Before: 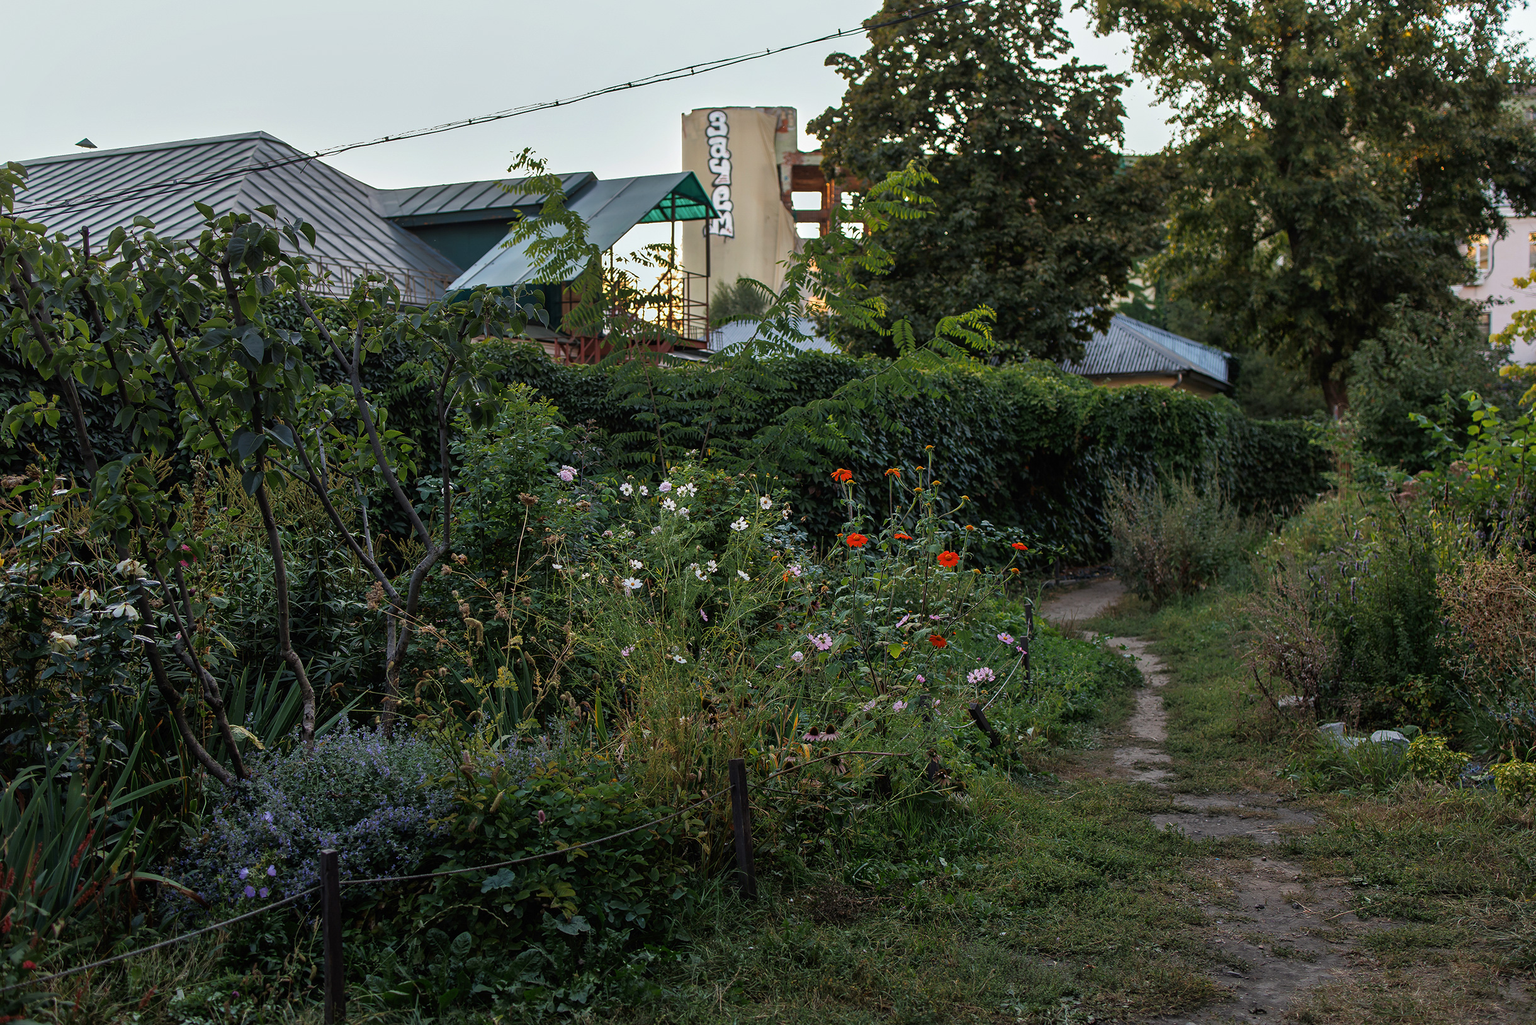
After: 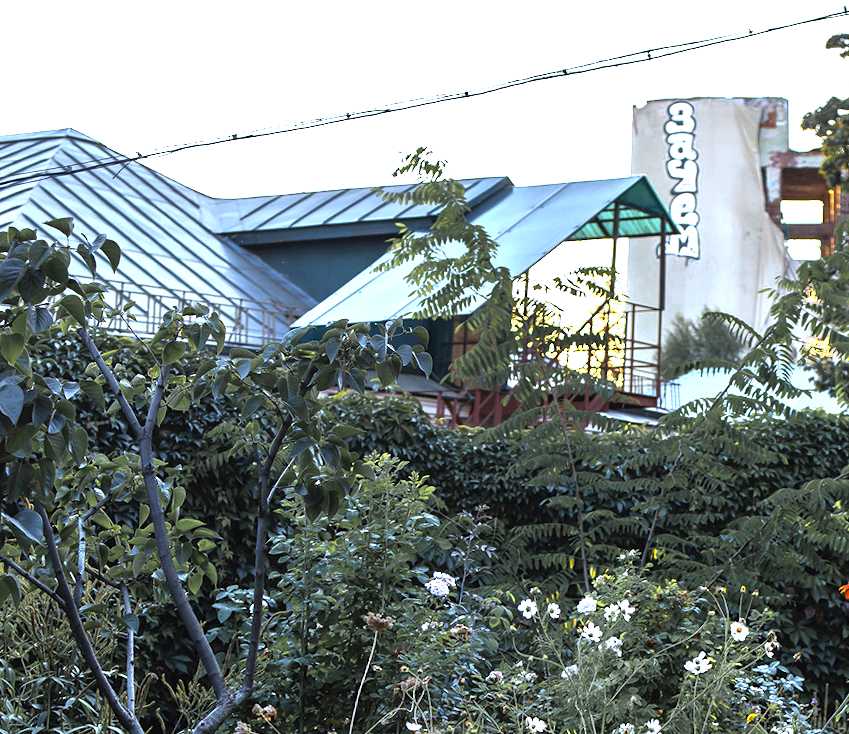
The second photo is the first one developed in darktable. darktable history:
white balance: red 0.871, blue 1.249
rotate and perspective: rotation 0.72°, lens shift (vertical) -0.352, lens shift (horizontal) -0.051, crop left 0.152, crop right 0.859, crop top 0.019, crop bottom 0.964
exposure: exposure 0.4 EV, compensate highlight preservation false
contrast brightness saturation: contrast 0.24, brightness 0.26, saturation 0.39
color zones: curves: ch0 [(0.004, 0.306) (0.107, 0.448) (0.252, 0.656) (0.41, 0.398) (0.595, 0.515) (0.768, 0.628)]; ch1 [(0.07, 0.323) (0.151, 0.452) (0.252, 0.608) (0.346, 0.221) (0.463, 0.189) (0.61, 0.368) (0.735, 0.395) (0.921, 0.412)]; ch2 [(0, 0.476) (0.132, 0.512) (0.243, 0.512) (0.397, 0.48) (0.522, 0.376) (0.634, 0.536) (0.761, 0.46)]
crop and rotate: left 10.817%, top 0.062%, right 47.194%, bottom 53.626%
